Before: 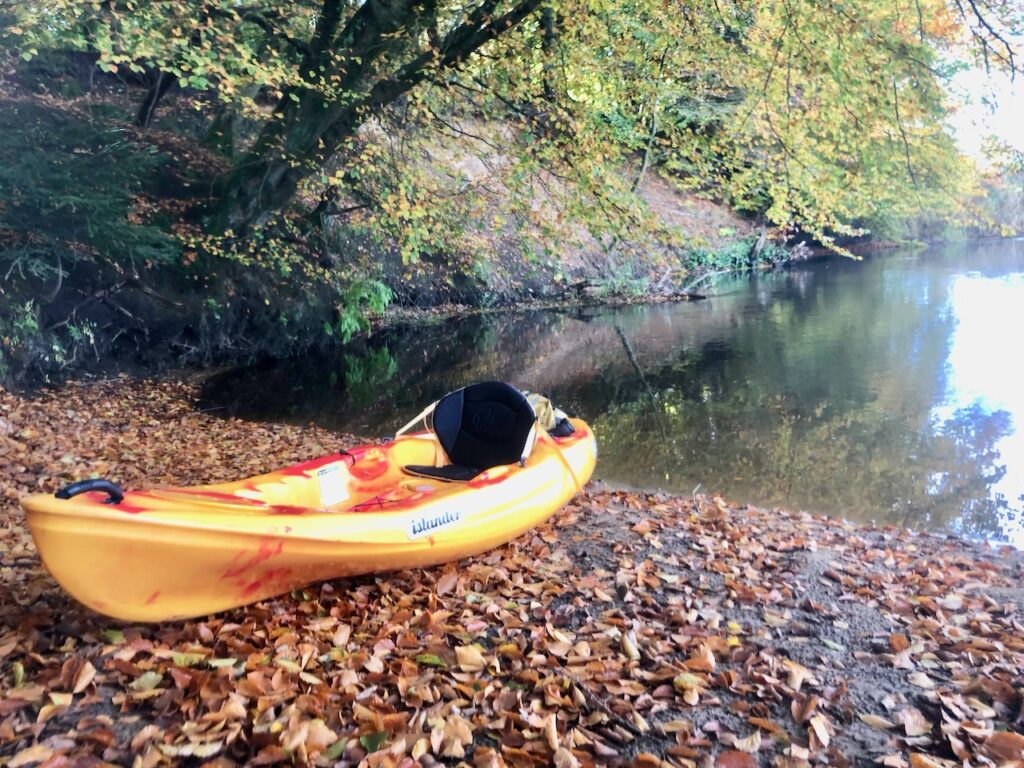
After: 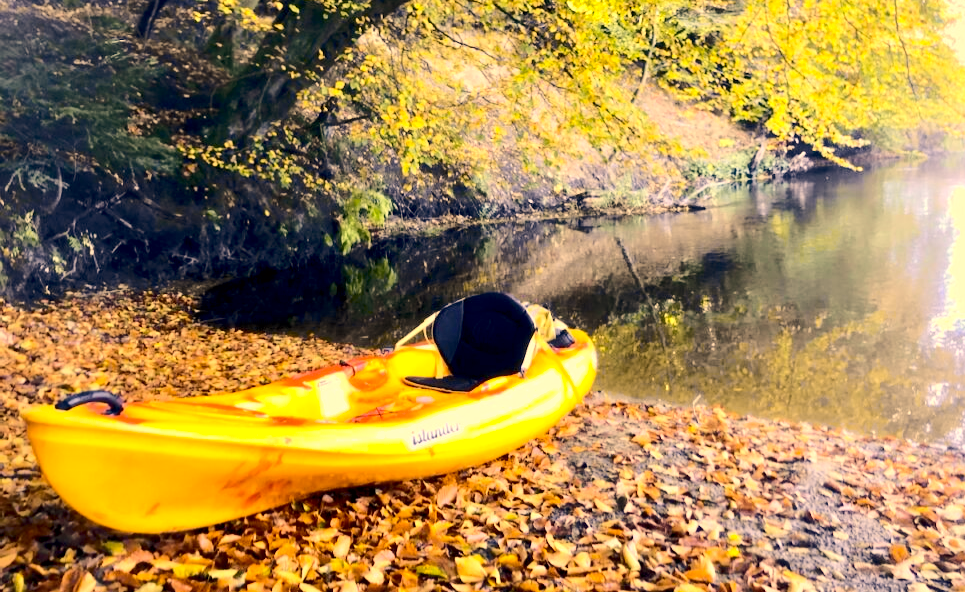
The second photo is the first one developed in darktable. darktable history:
tone curve: curves: ch0 [(0.017, 0) (0.107, 0.071) (0.295, 0.264) (0.447, 0.507) (0.54, 0.618) (0.733, 0.791) (0.879, 0.898) (1, 0.97)]; ch1 [(0, 0) (0.393, 0.415) (0.447, 0.448) (0.485, 0.497) (0.523, 0.515) (0.544, 0.55) (0.59, 0.609) (0.686, 0.686) (1, 1)]; ch2 [(0, 0) (0.369, 0.388) (0.449, 0.431) (0.499, 0.5) (0.521, 0.505) (0.53, 0.538) (0.579, 0.601) (0.669, 0.733) (1, 1)], color space Lab, independent channels, preserve colors none
crop and rotate: angle 0.03°, top 11.643%, right 5.651%, bottom 11.189%
color contrast: green-magenta contrast 0.8, blue-yellow contrast 1.1, unbound 0
exposure: black level correction 0.001, exposure 0.5 EV, compensate exposure bias true, compensate highlight preservation false
color correction: highlights a* 15, highlights b* 31.55
